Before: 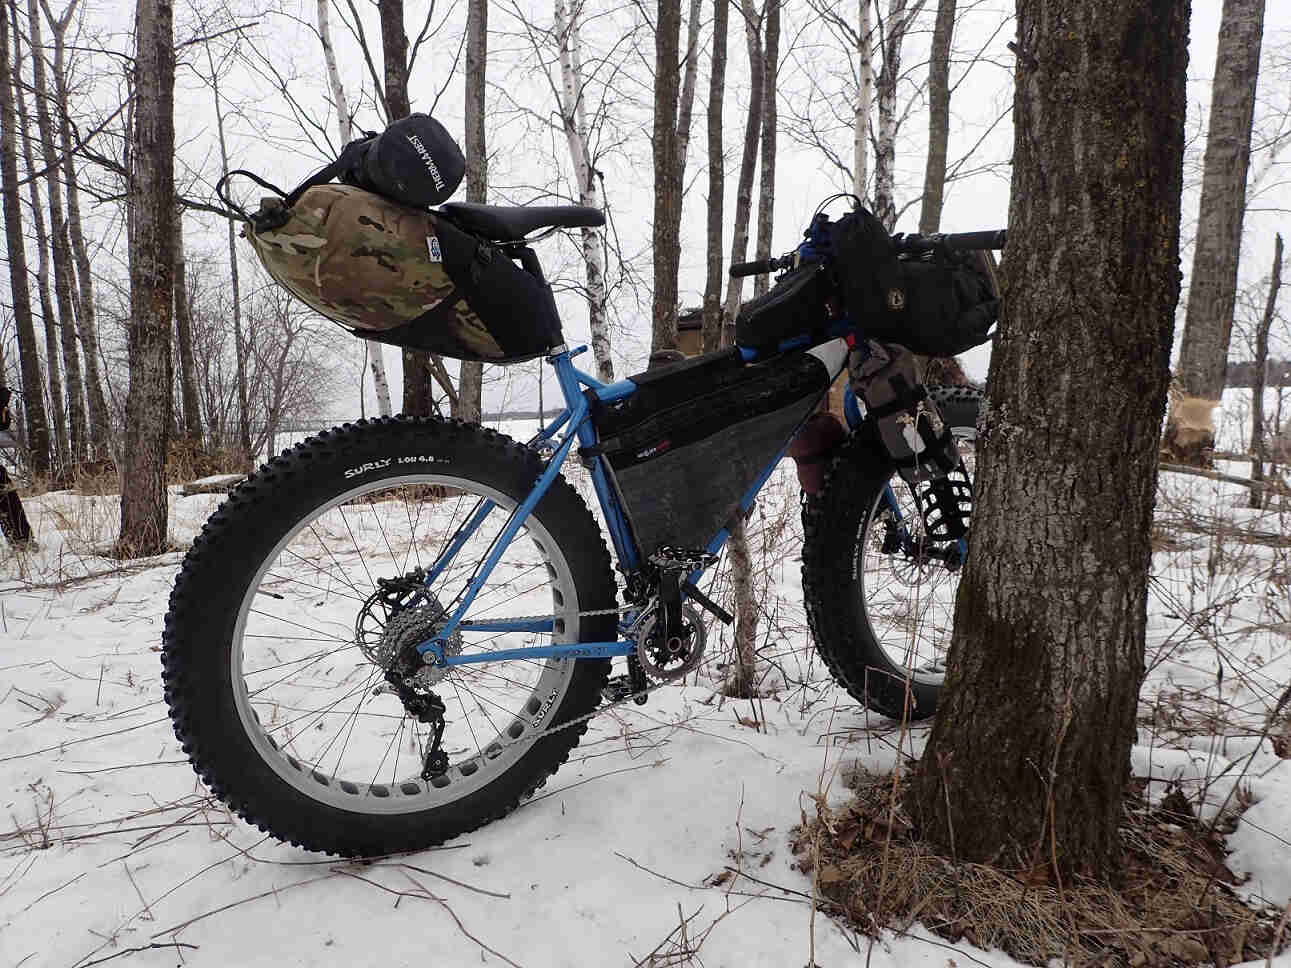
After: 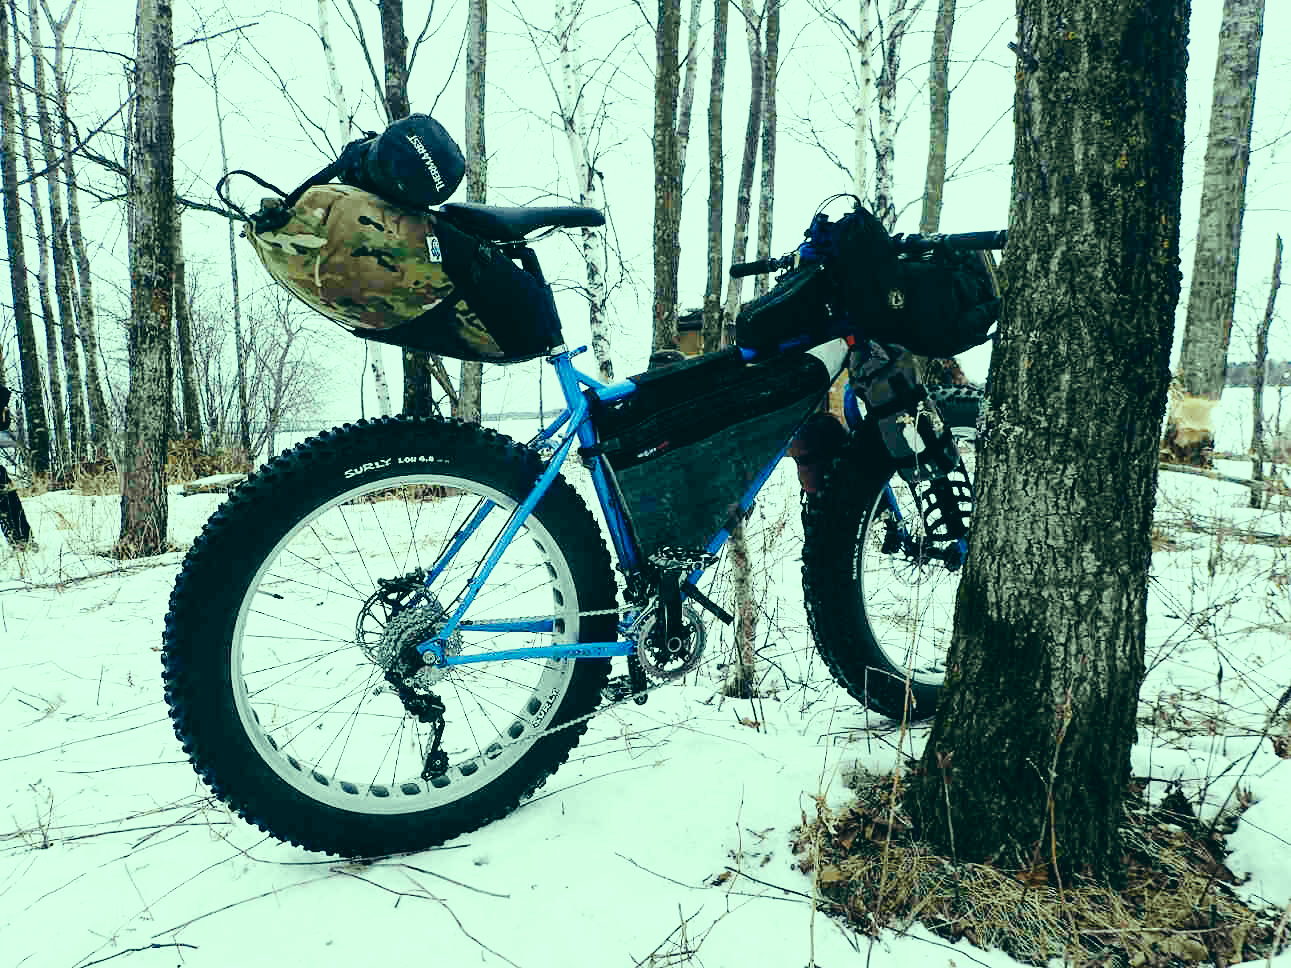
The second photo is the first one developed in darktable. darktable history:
white balance: emerald 1
base curve: curves: ch0 [(0, 0.003) (0.001, 0.002) (0.006, 0.004) (0.02, 0.022) (0.048, 0.086) (0.094, 0.234) (0.162, 0.431) (0.258, 0.629) (0.385, 0.8) (0.548, 0.918) (0.751, 0.988) (1, 1)], preserve colors none
color correction: highlights a* -20.08, highlights b* 9.8, shadows a* -20.4, shadows b* -10.76
